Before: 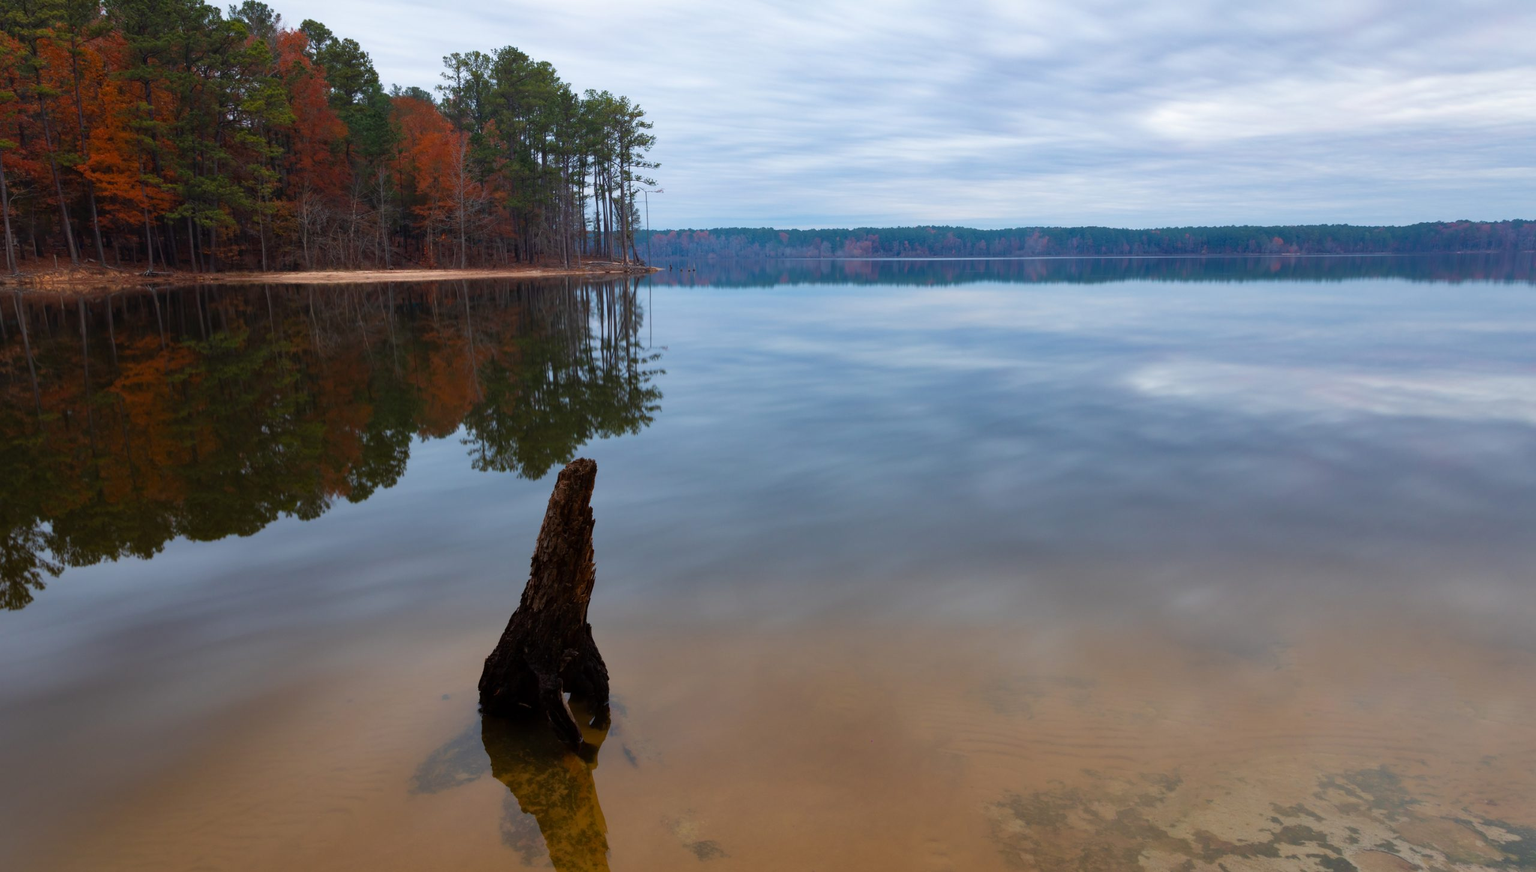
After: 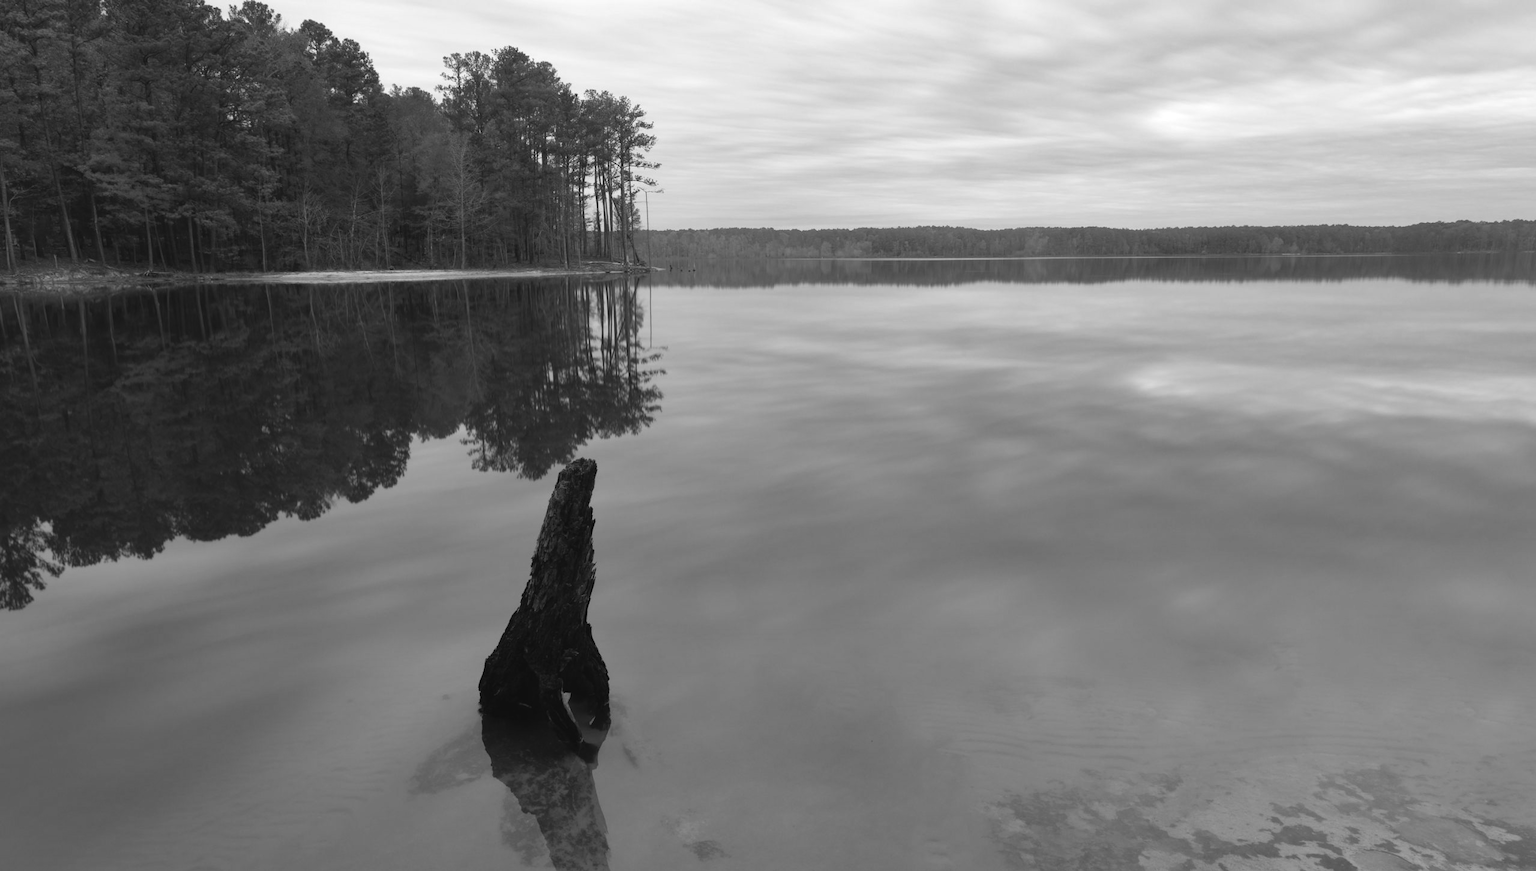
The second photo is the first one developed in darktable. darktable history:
exposure: exposure 0.127 EV, compensate highlight preservation false
color balance rgb: shadows lift › chroma 2%, shadows lift › hue 219.6°, power › hue 313.2°, highlights gain › chroma 3%, highlights gain › hue 75.6°, global offset › luminance 0.5%, perceptual saturation grading › global saturation 15.33%, perceptual saturation grading › highlights -19.33%, perceptual saturation grading › shadows 20%, global vibrance 20%
color contrast: green-magenta contrast 0, blue-yellow contrast 0
